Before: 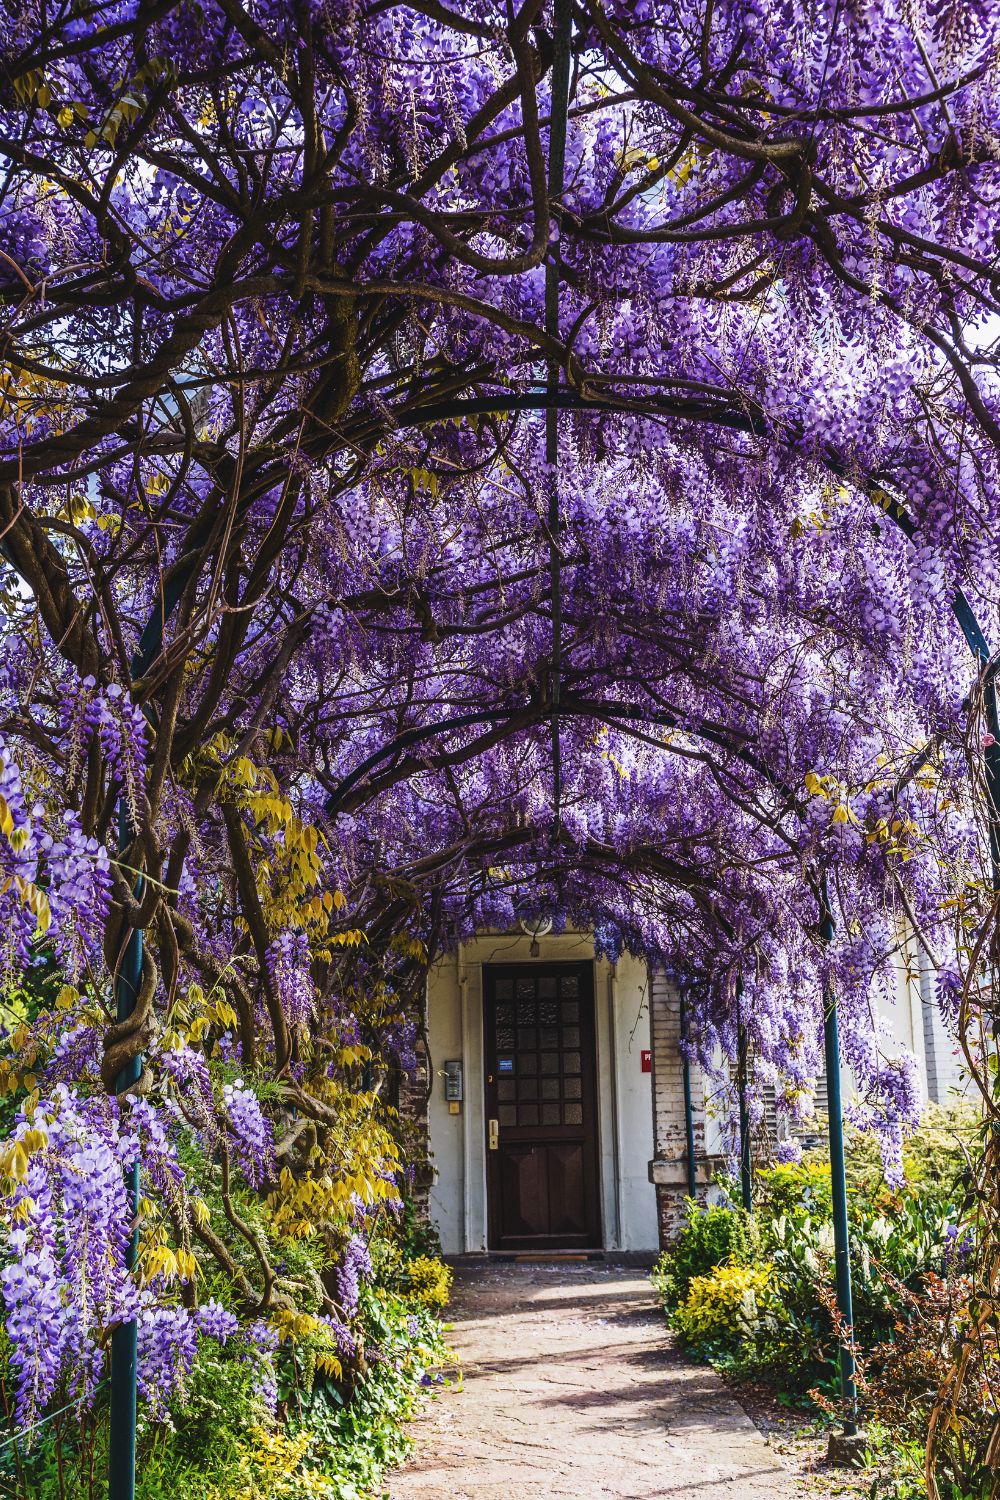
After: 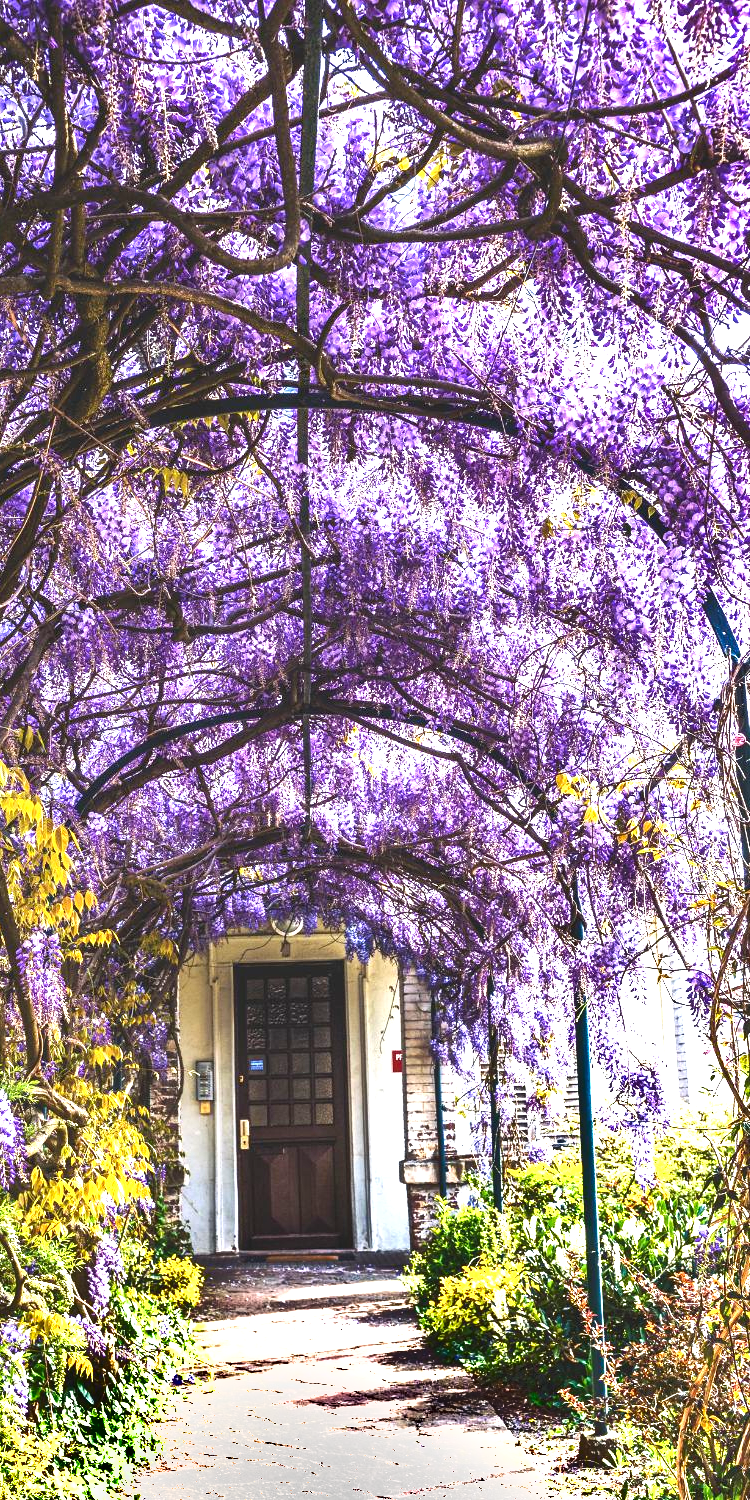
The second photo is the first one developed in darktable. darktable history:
exposure: black level correction 0, exposure 1.703 EV, compensate exposure bias true, compensate highlight preservation false
crop and rotate: left 24.995%
shadows and highlights: low approximation 0.01, soften with gaussian
